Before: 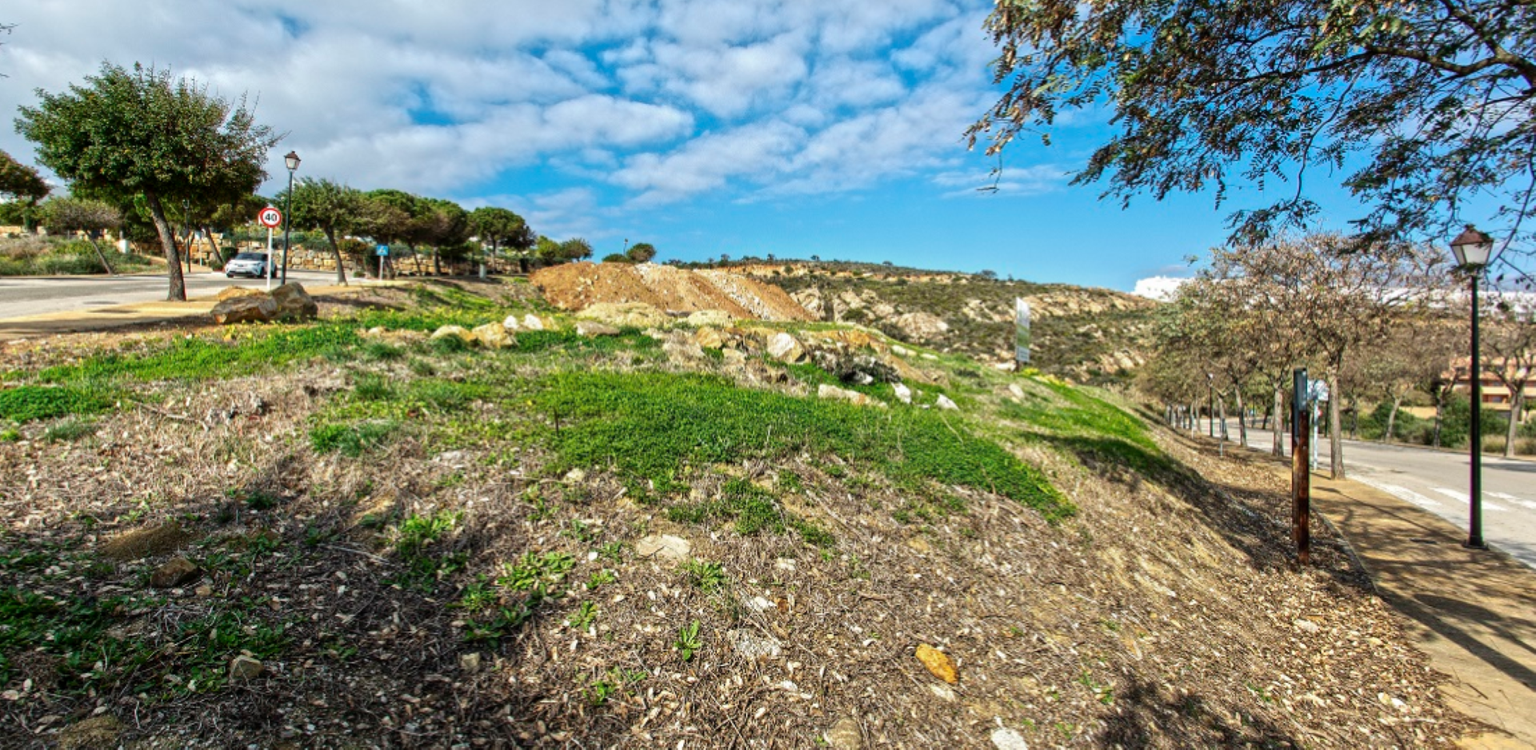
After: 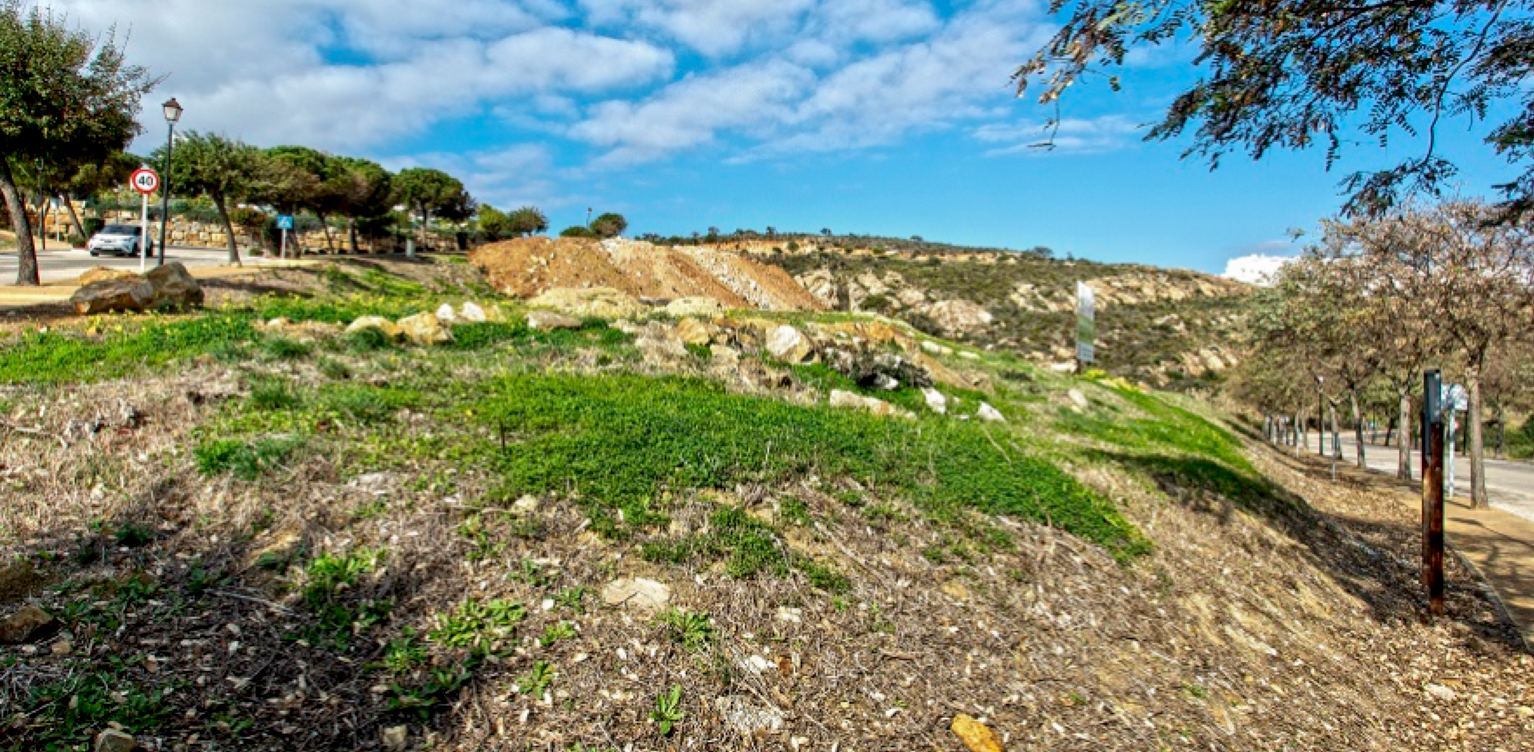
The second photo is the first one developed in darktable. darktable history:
crop and rotate: left 10.07%, top 9.789%, right 10.004%, bottom 10.028%
exposure: black level correction 0.007, compensate highlight preservation false
